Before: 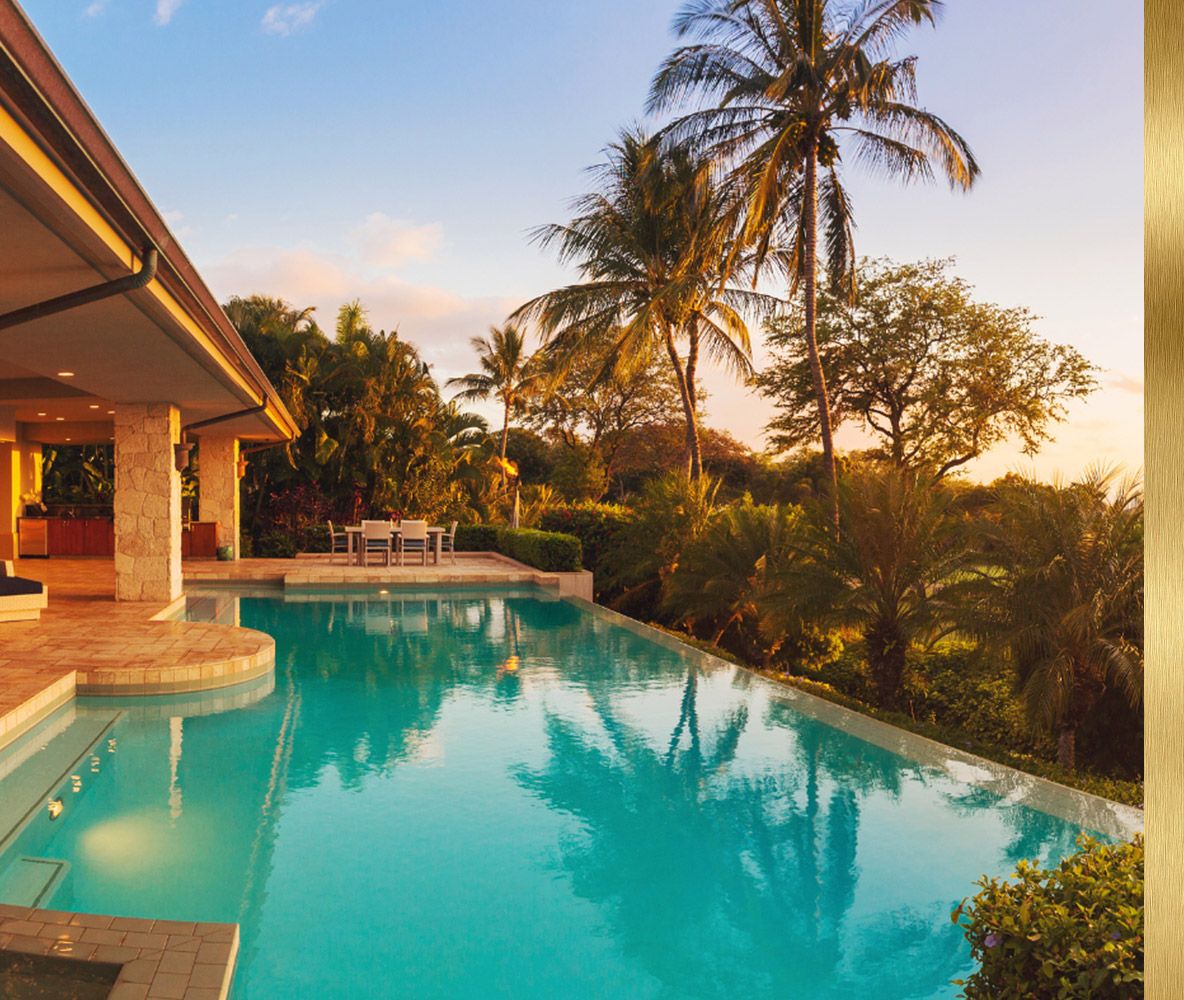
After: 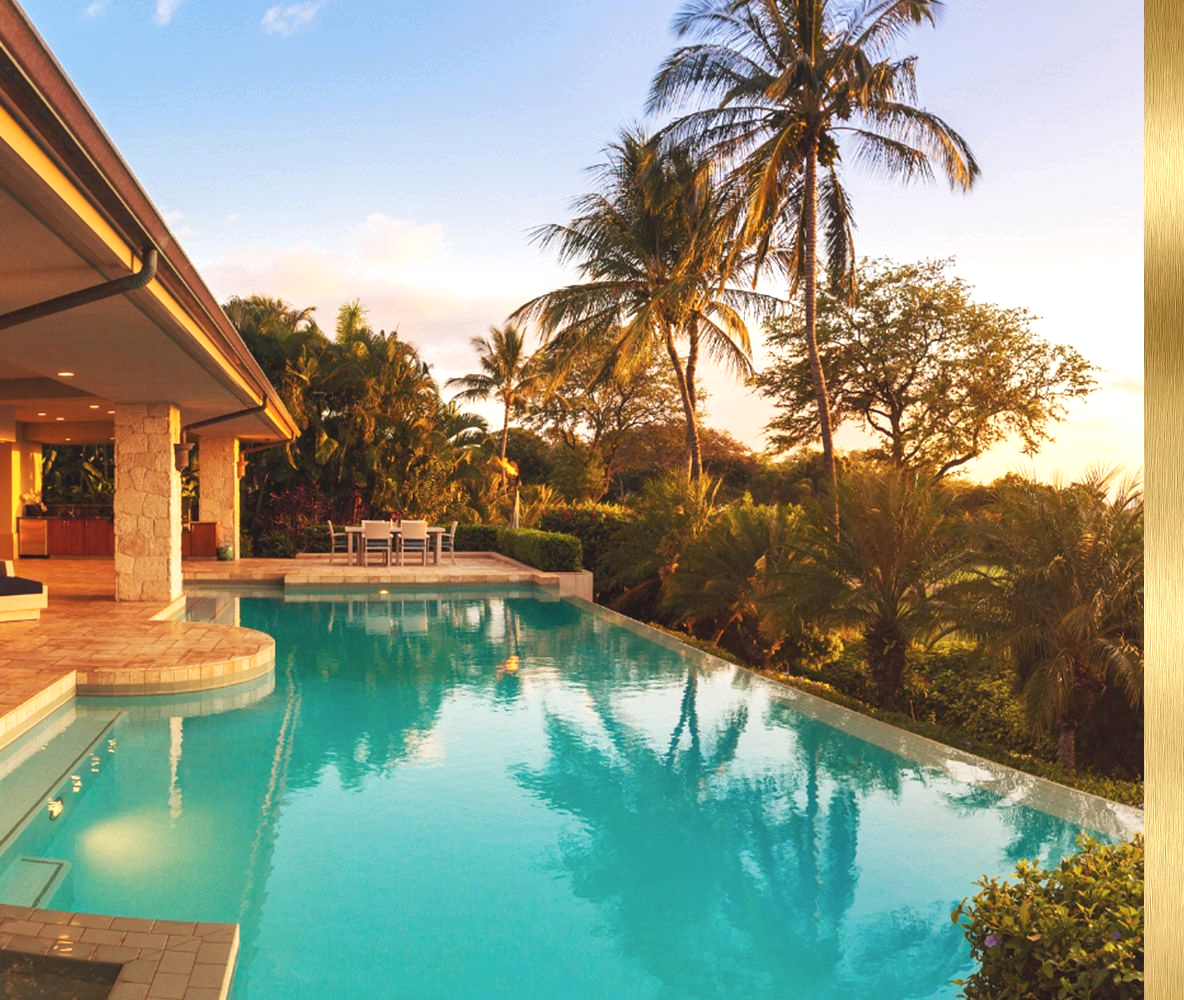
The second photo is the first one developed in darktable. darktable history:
exposure: exposure 0.515 EV, compensate highlight preservation false
contrast brightness saturation: contrast -0.08, brightness -0.04, saturation -0.11
